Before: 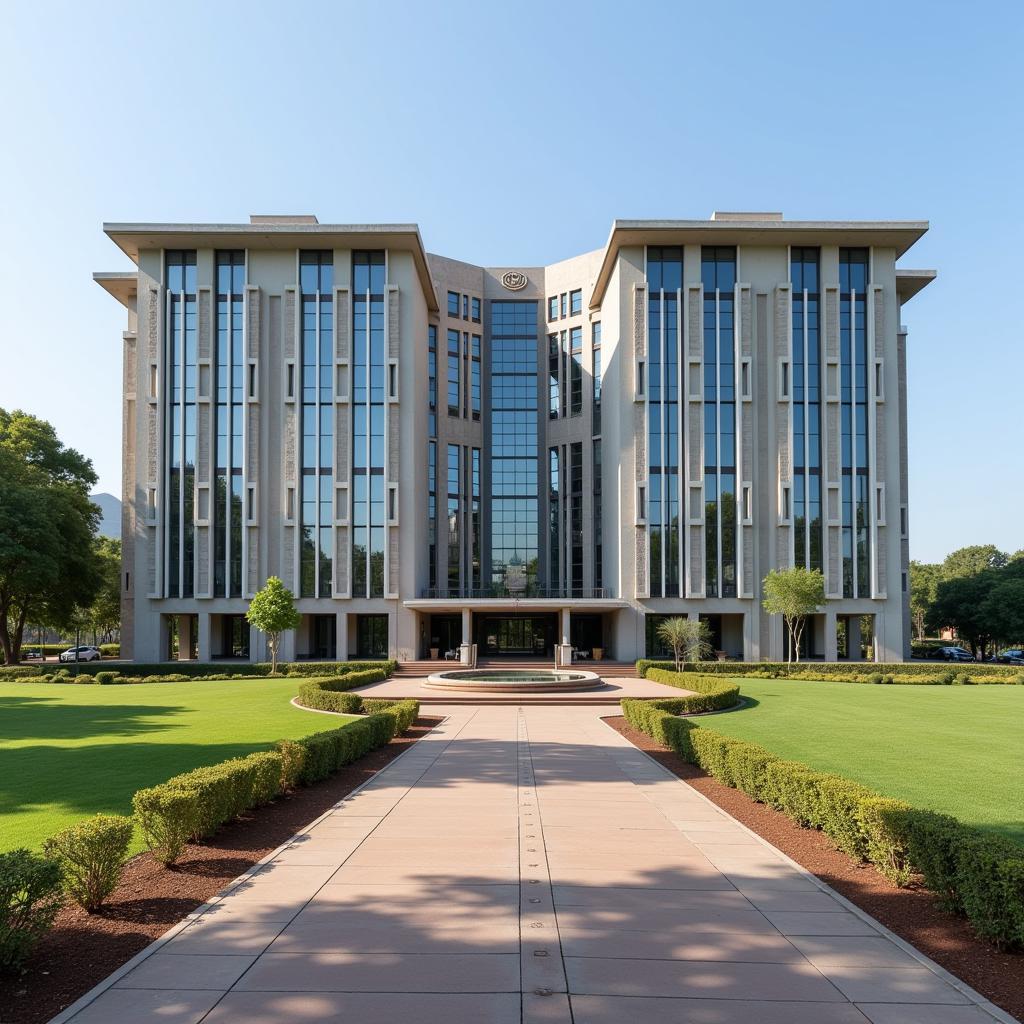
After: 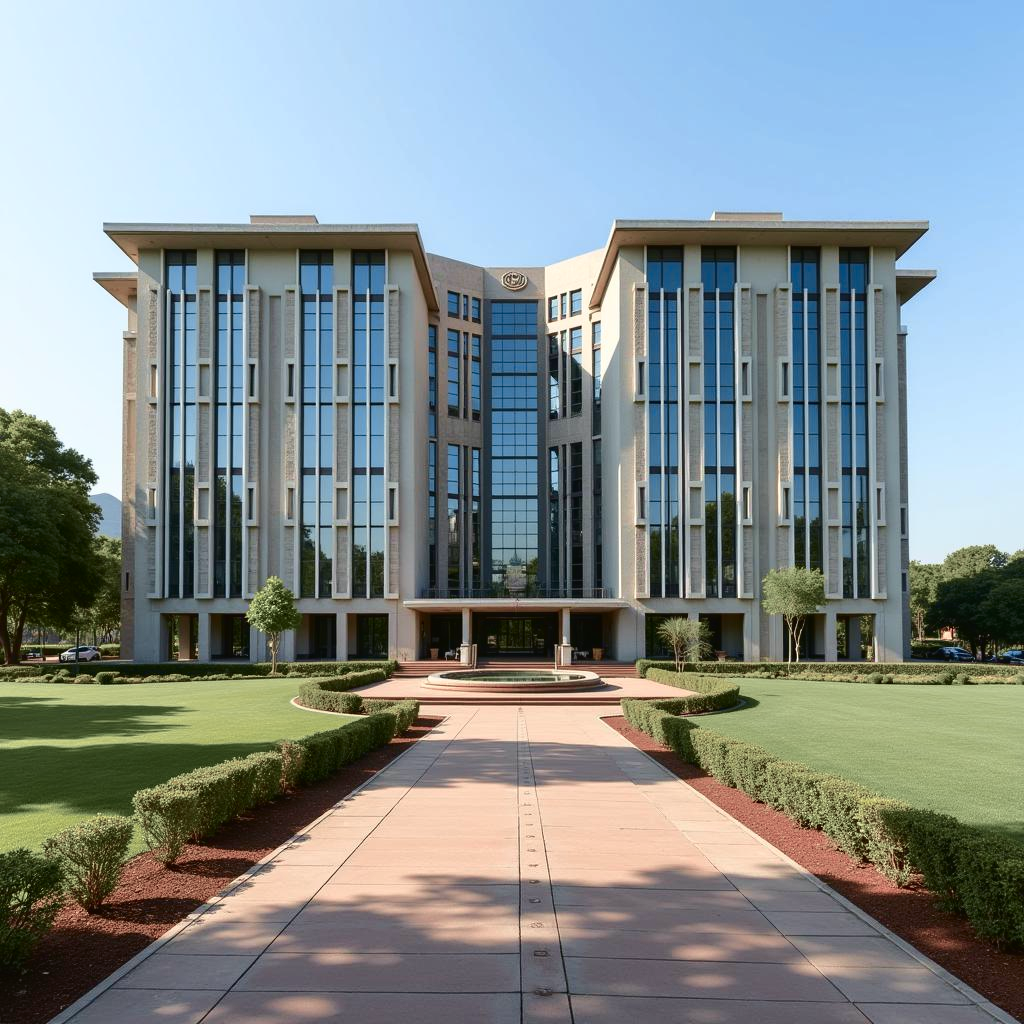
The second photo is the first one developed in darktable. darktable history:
tone curve: curves: ch0 [(0, 0.021) (0.059, 0.053) (0.212, 0.18) (0.337, 0.304) (0.495, 0.505) (0.725, 0.731) (0.89, 0.919) (1, 1)]; ch1 [(0, 0) (0.094, 0.081) (0.285, 0.299) (0.403, 0.436) (0.479, 0.475) (0.54, 0.55) (0.615, 0.637) (0.683, 0.688) (1, 1)]; ch2 [(0, 0) (0.257, 0.217) (0.434, 0.434) (0.498, 0.507) (0.527, 0.542) (0.597, 0.587) (0.658, 0.595) (1, 1)], color space Lab, independent channels, preserve colors none
